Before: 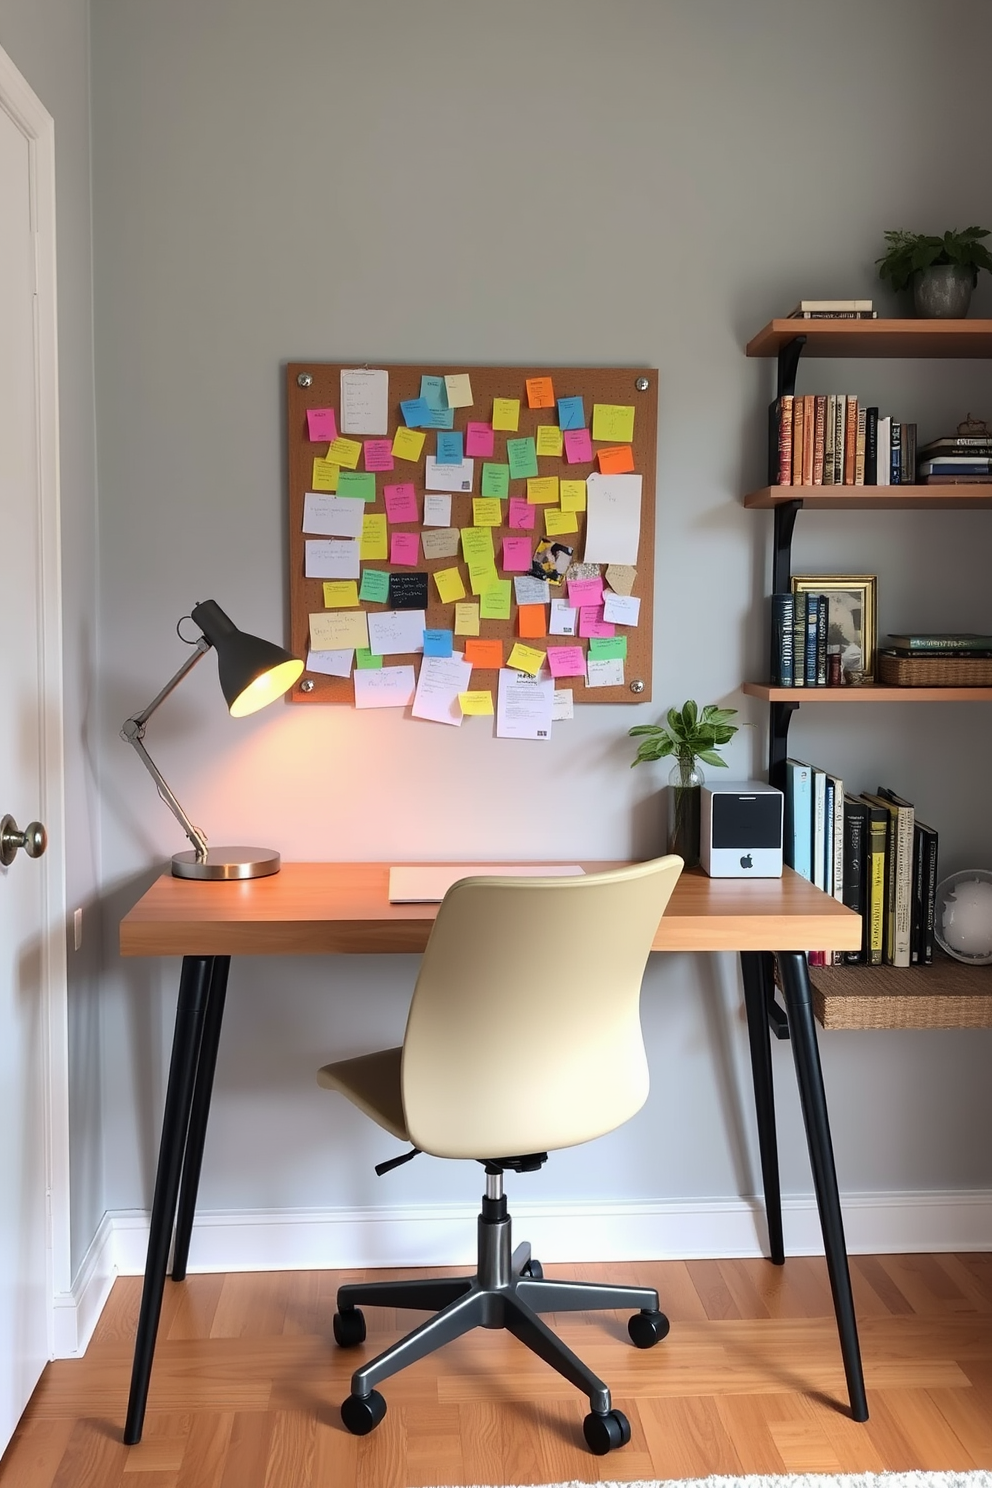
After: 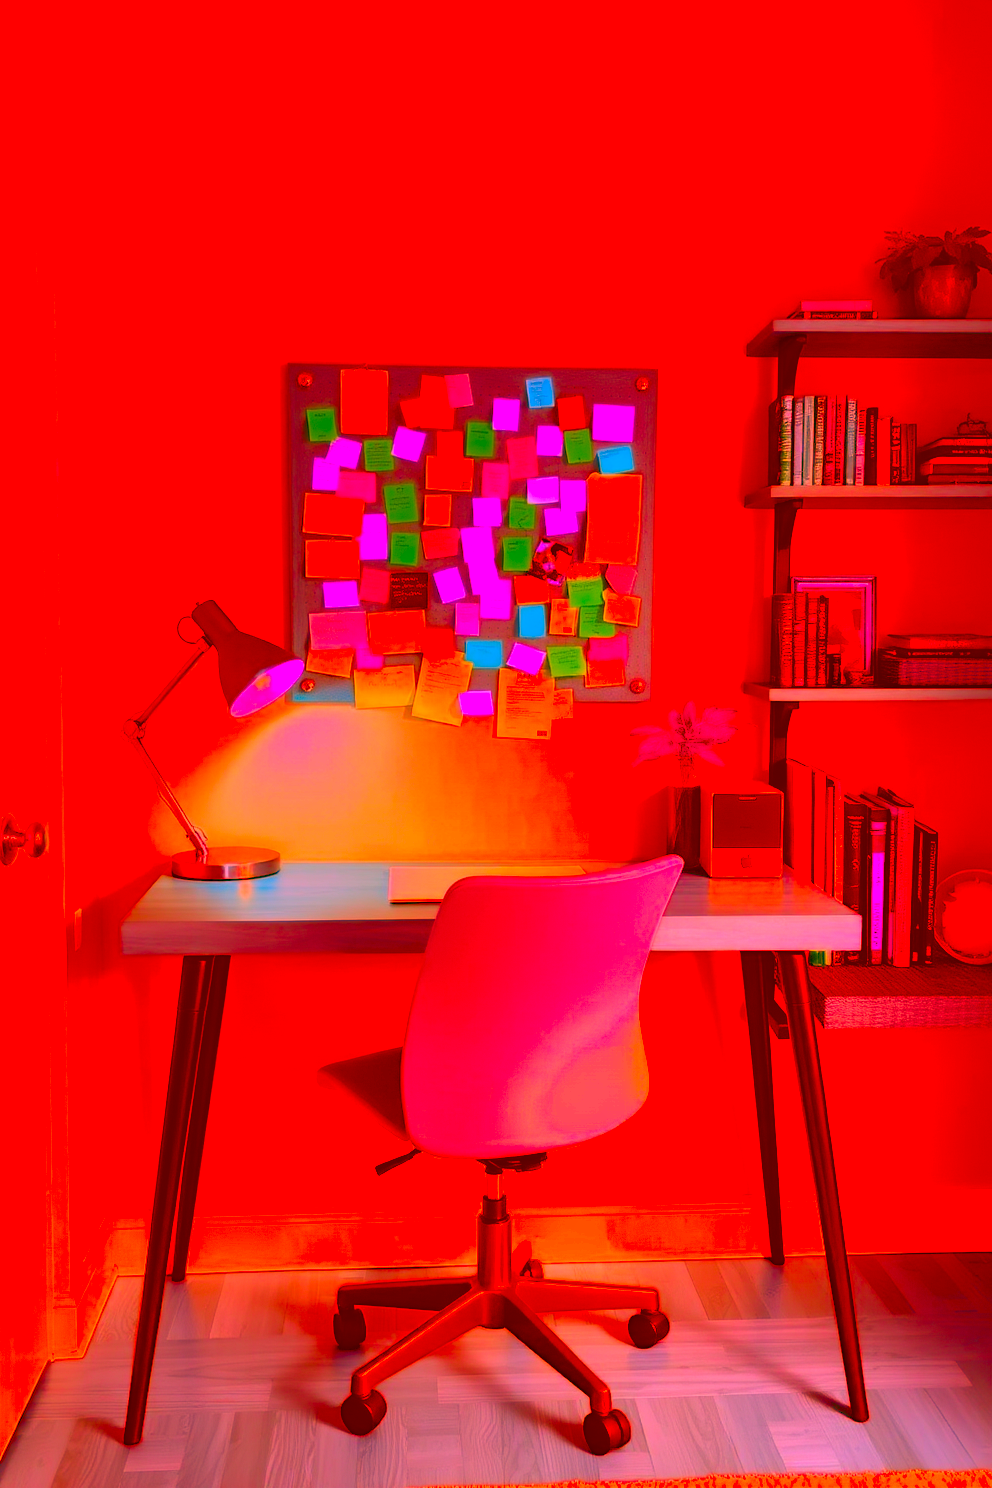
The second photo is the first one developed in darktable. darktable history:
exposure: black level correction 0.009, compensate highlight preservation false
color correction: highlights a* -39.12, highlights b* -39.4, shadows a* -39.41, shadows b* -39.33, saturation -2.96
shadows and highlights: on, module defaults
